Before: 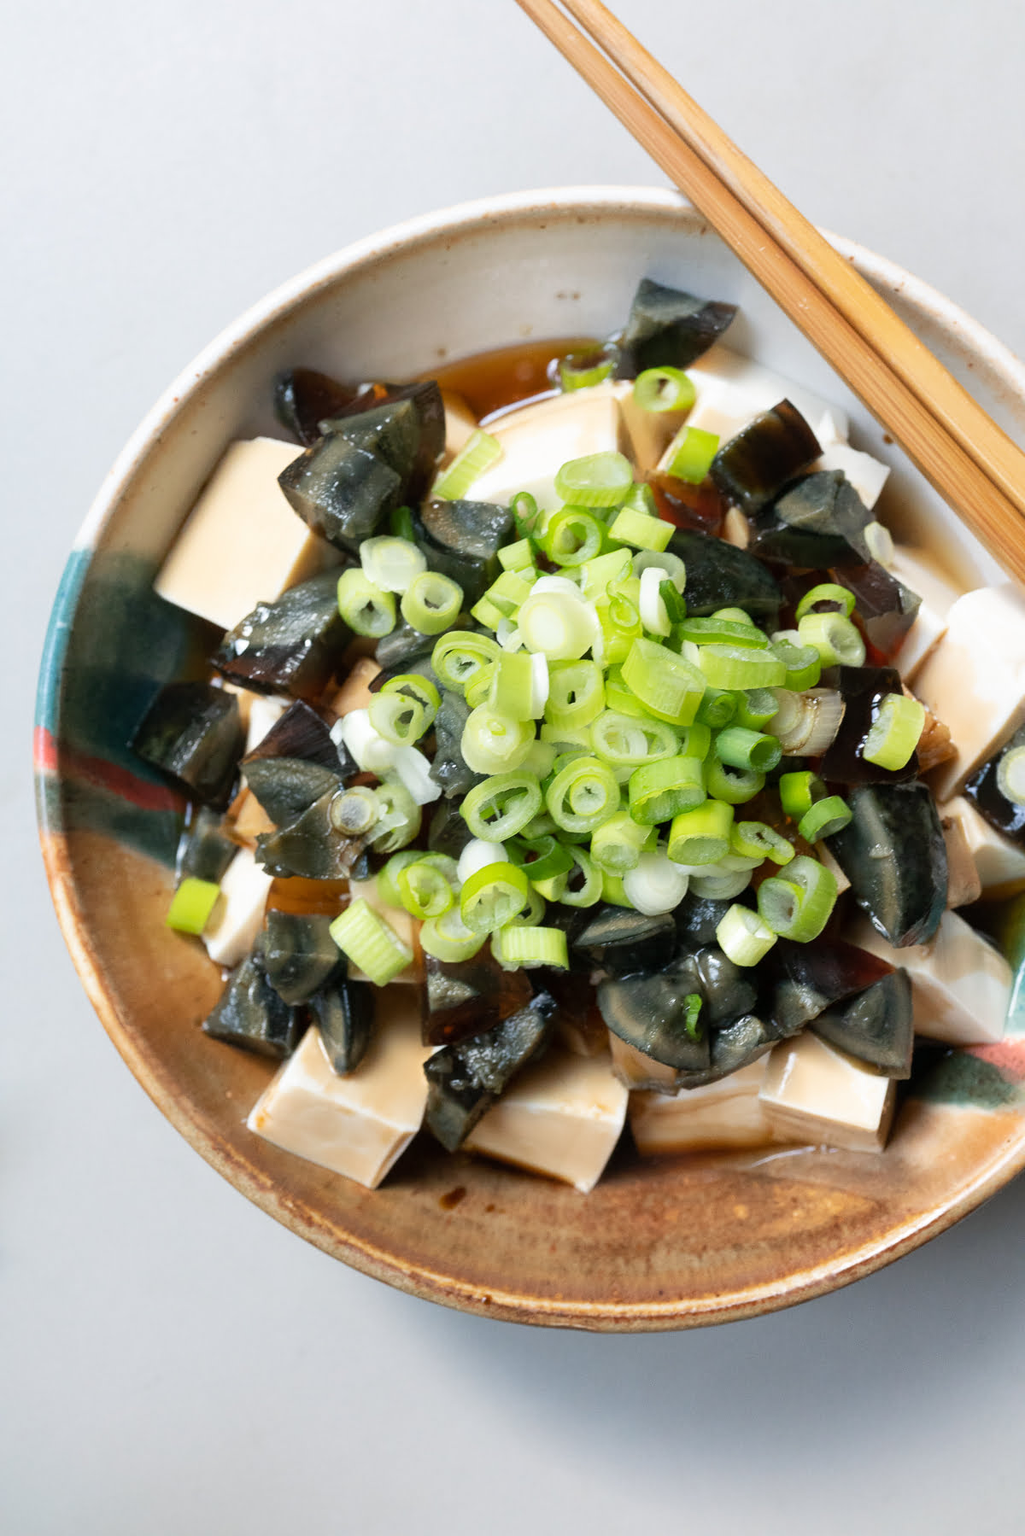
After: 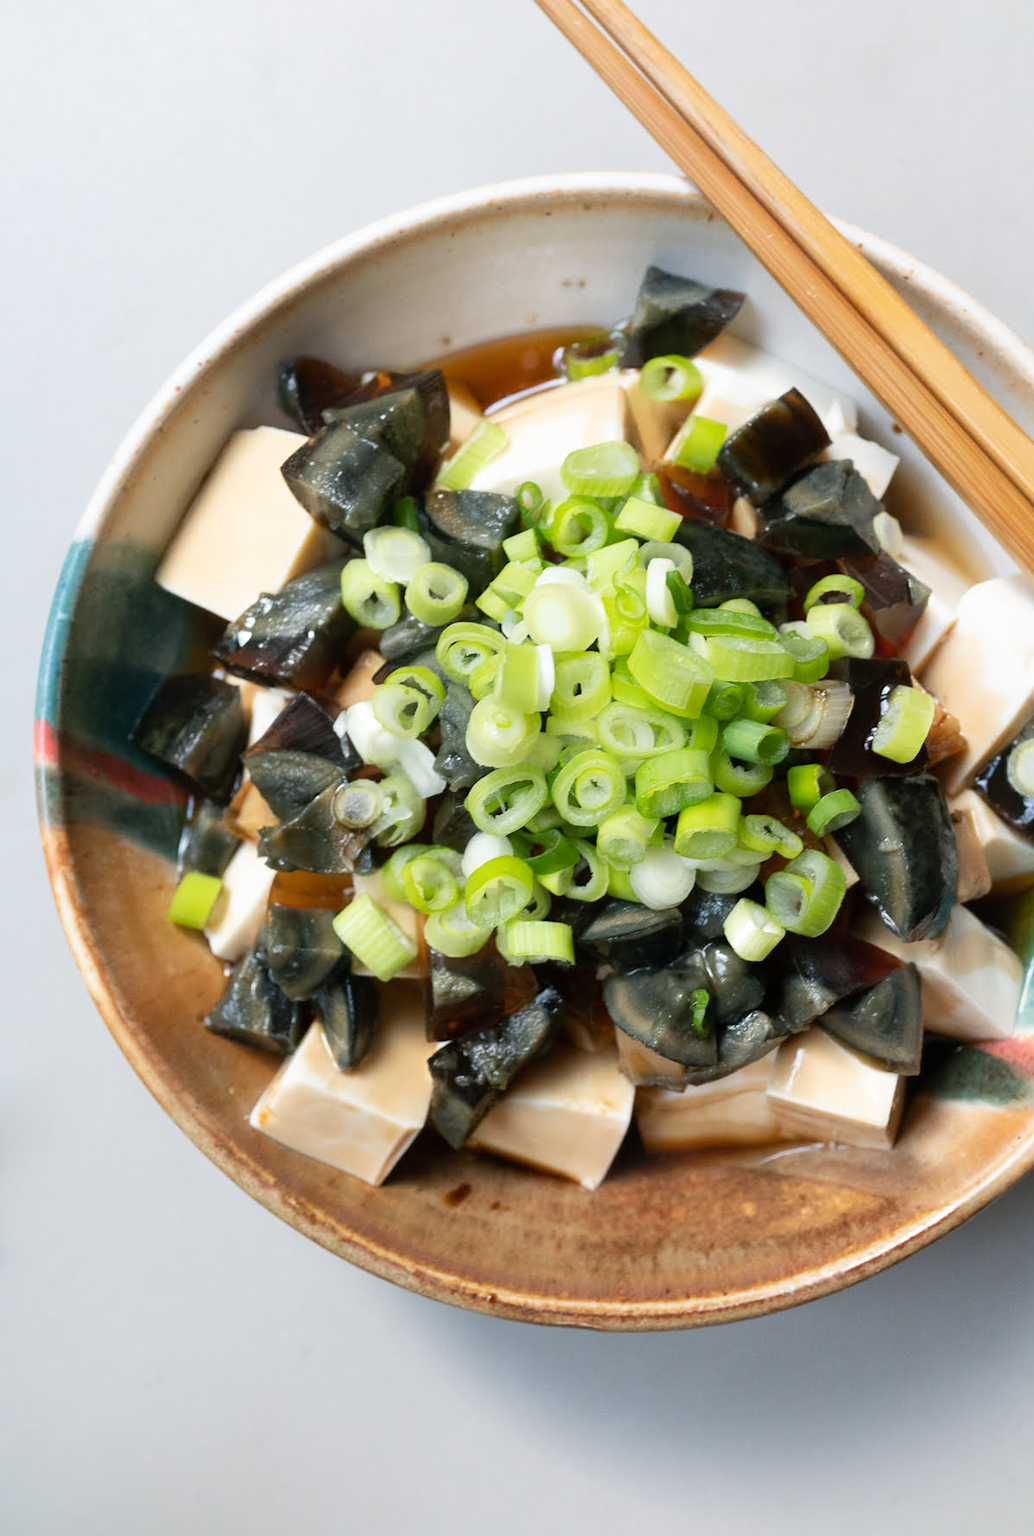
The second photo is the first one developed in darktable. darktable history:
levels: levels [0, 0.499, 1]
crop: top 1.049%, right 0.001%
